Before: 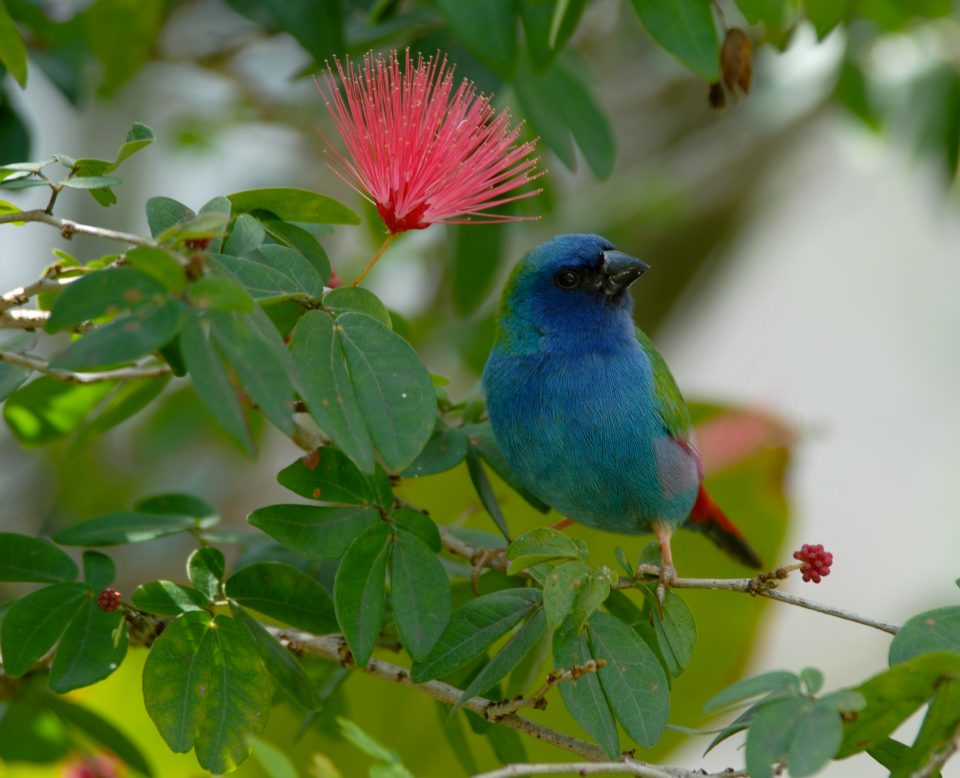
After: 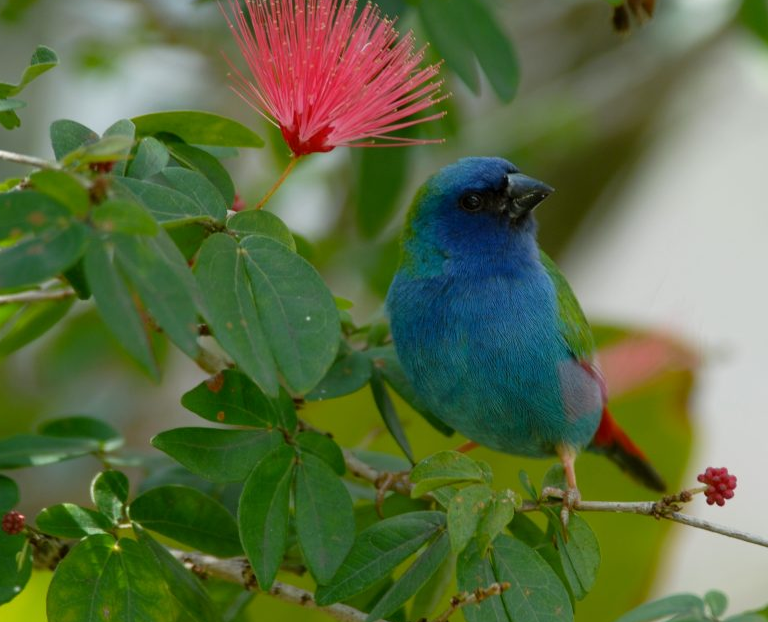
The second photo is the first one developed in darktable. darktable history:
crop and rotate: left 10.064%, top 9.963%, right 9.867%, bottom 9.987%
